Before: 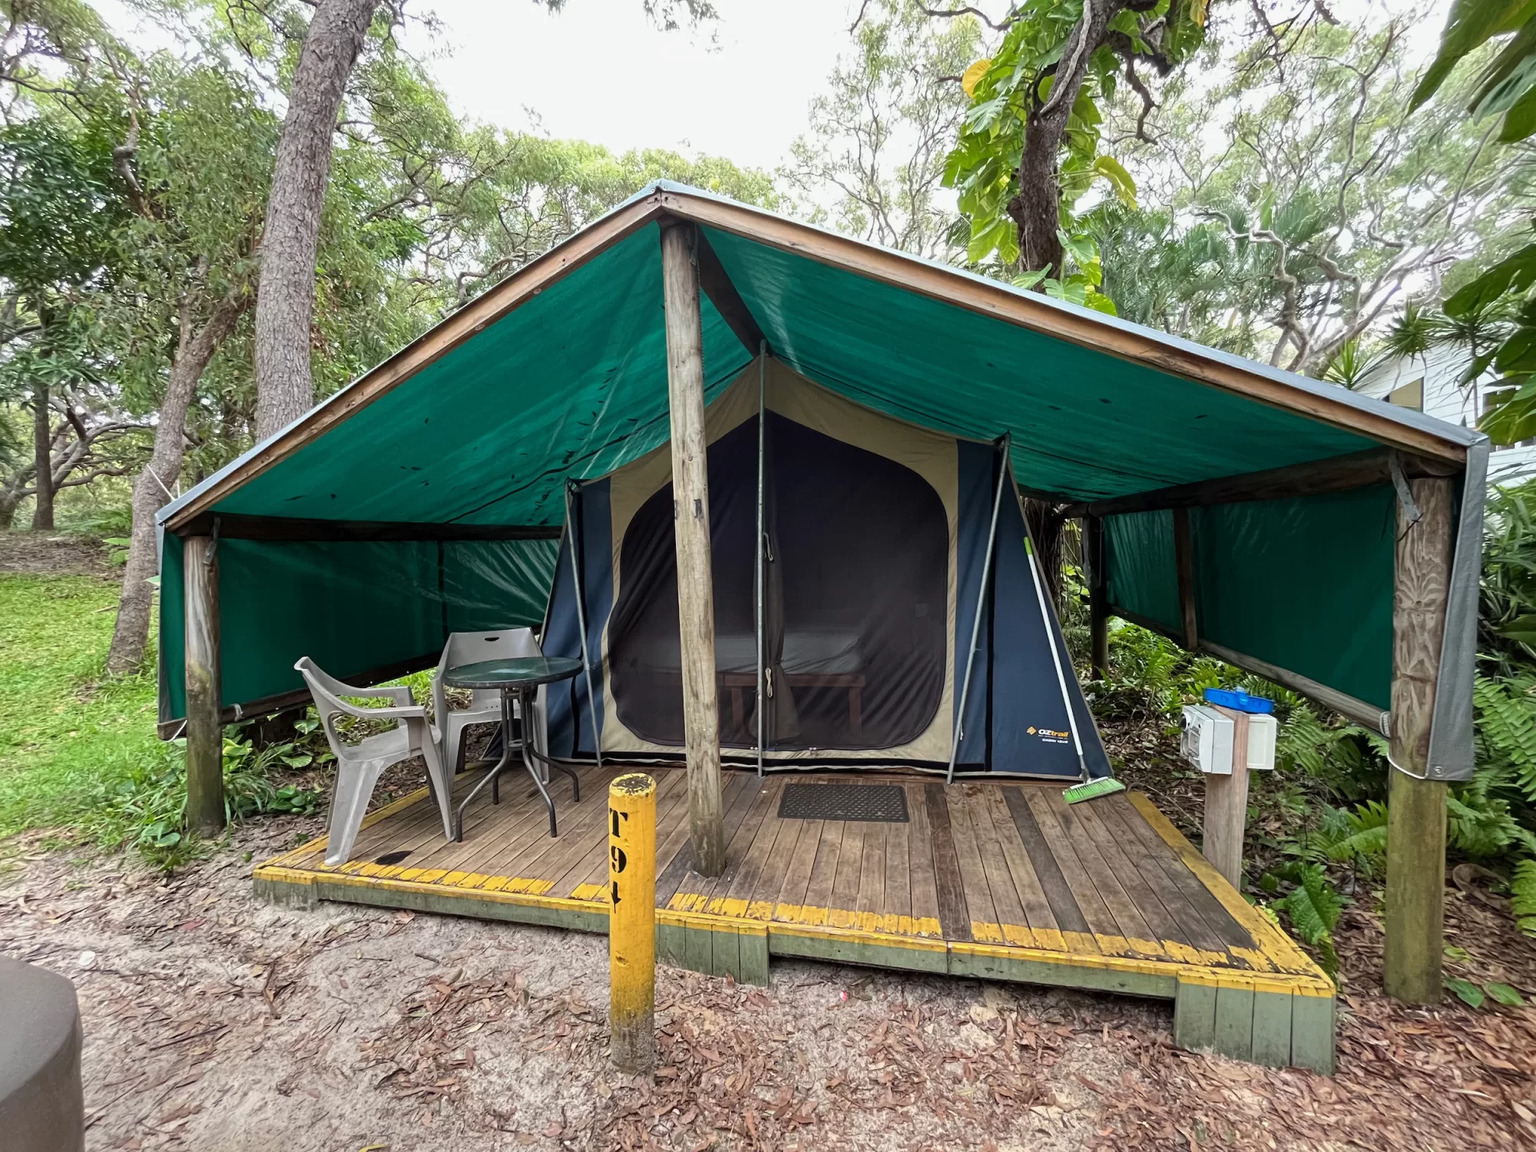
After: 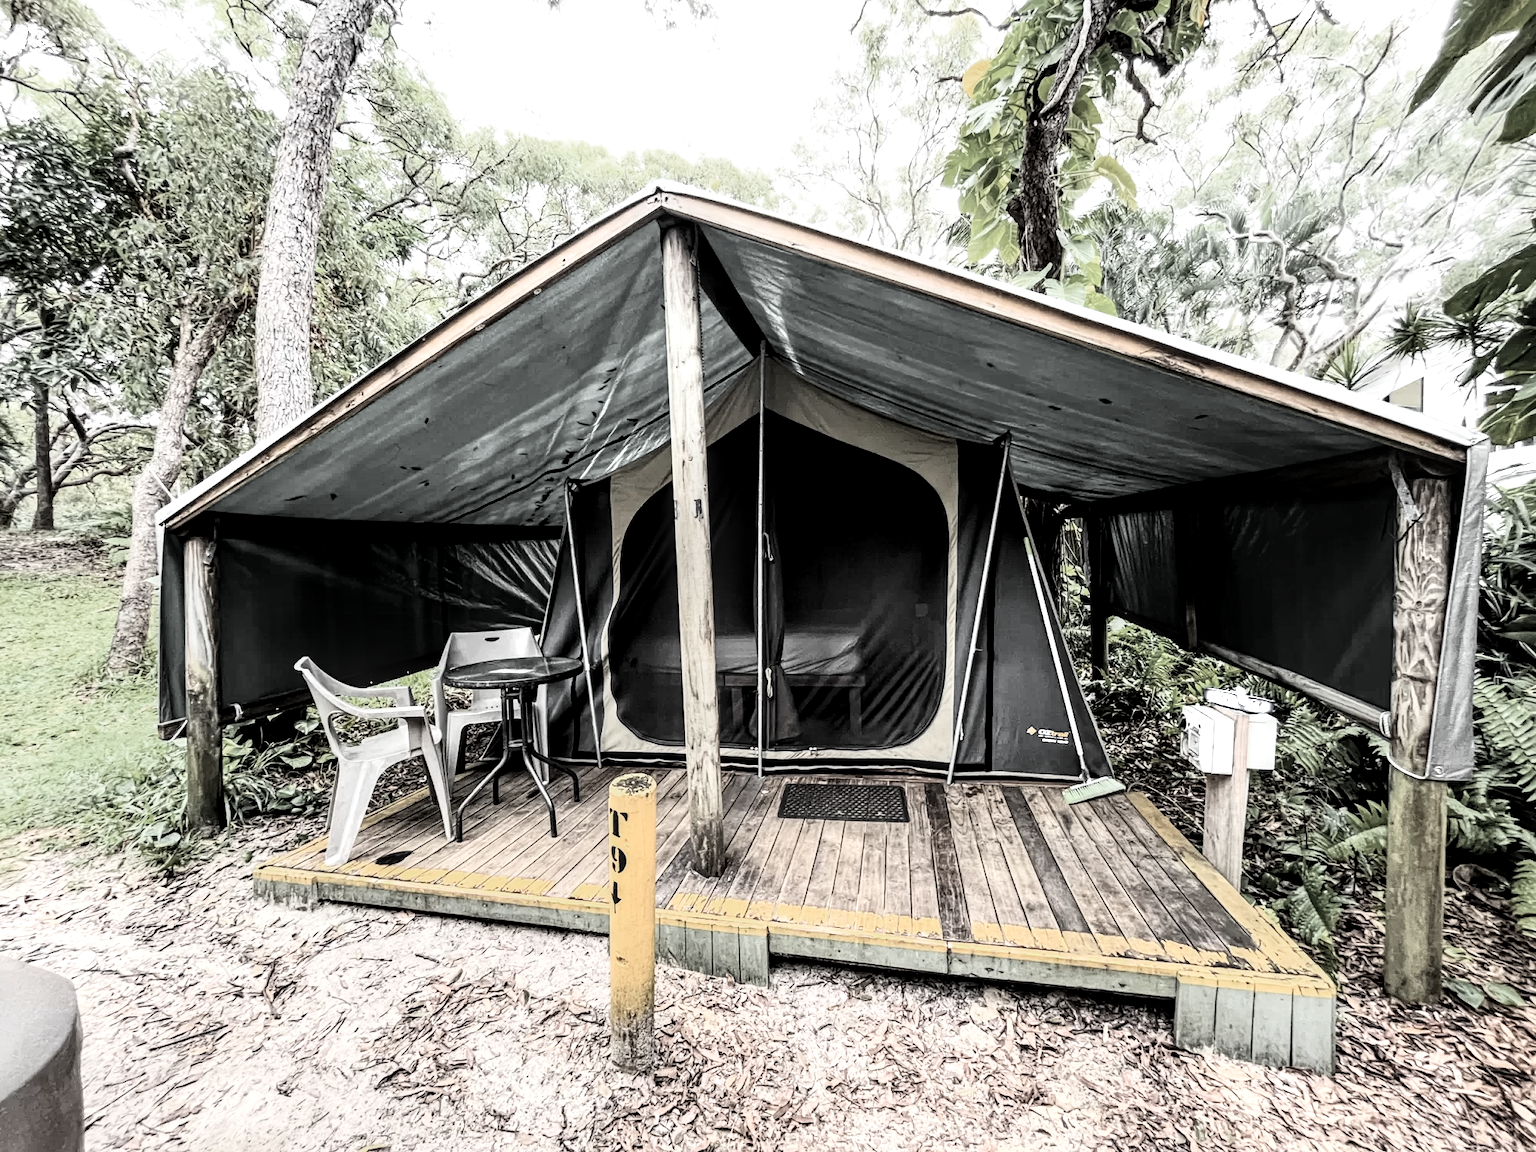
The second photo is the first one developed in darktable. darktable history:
rgb curve: curves: ch0 [(0, 0) (0.21, 0.15) (0.24, 0.21) (0.5, 0.75) (0.75, 0.96) (0.89, 0.99) (1, 1)]; ch1 [(0, 0.02) (0.21, 0.13) (0.25, 0.2) (0.5, 0.67) (0.75, 0.9) (0.89, 0.97) (1, 1)]; ch2 [(0, 0.02) (0.21, 0.13) (0.25, 0.2) (0.5, 0.67) (0.75, 0.9) (0.89, 0.97) (1, 1)], compensate middle gray true
local contrast: detail 154%
color zones: curves: ch0 [(0, 0.613) (0.01, 0.613) (0.245, 0.448) (0.498, 0.529) (0.642, 0.665) (0.879, 0.777) (0.99, 0.613)]; ch1 [(0, 0.035) (0.121, 0.189) (0.259, 0.197) (0.415, 0.061) (0.589, 0.022) (0.732, 0.022) (0.857, 0.026) (0.991, 0.053)]
